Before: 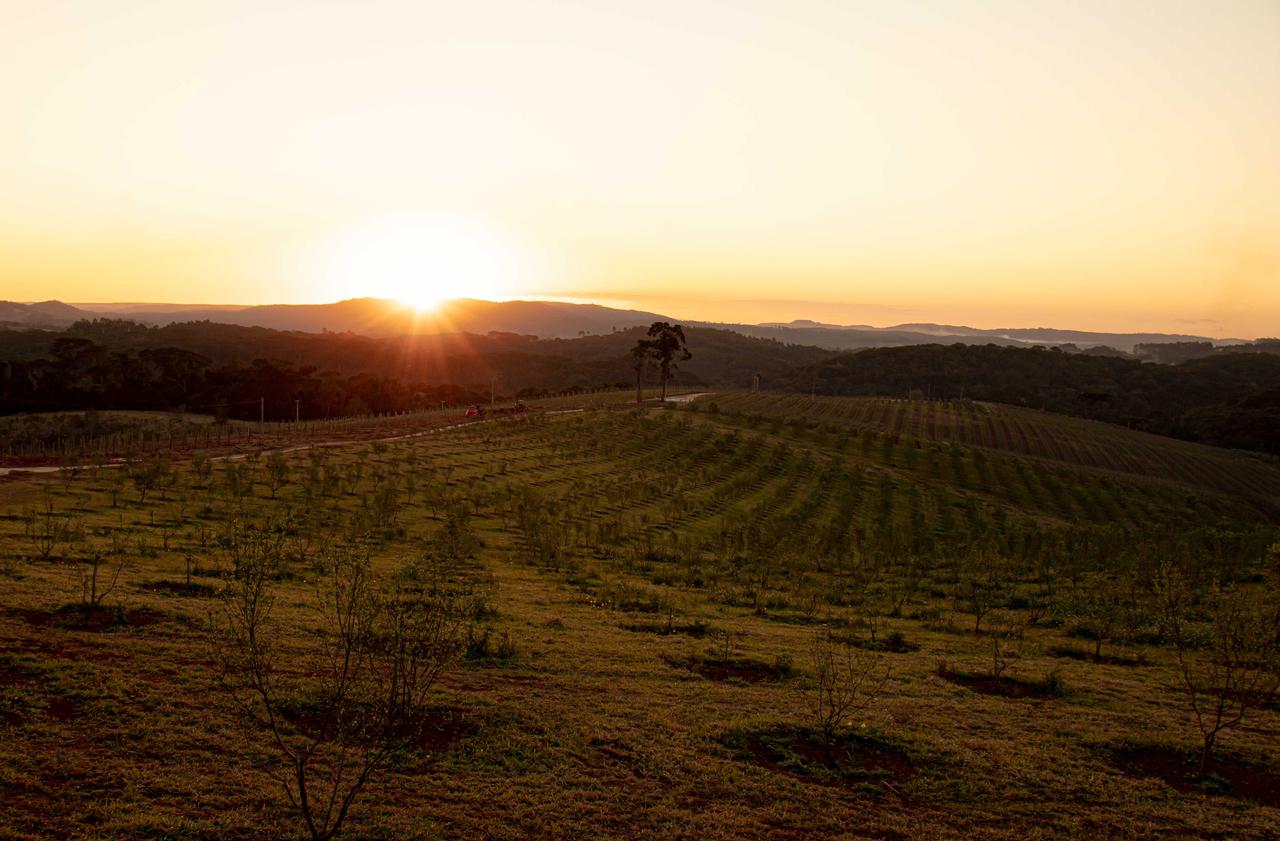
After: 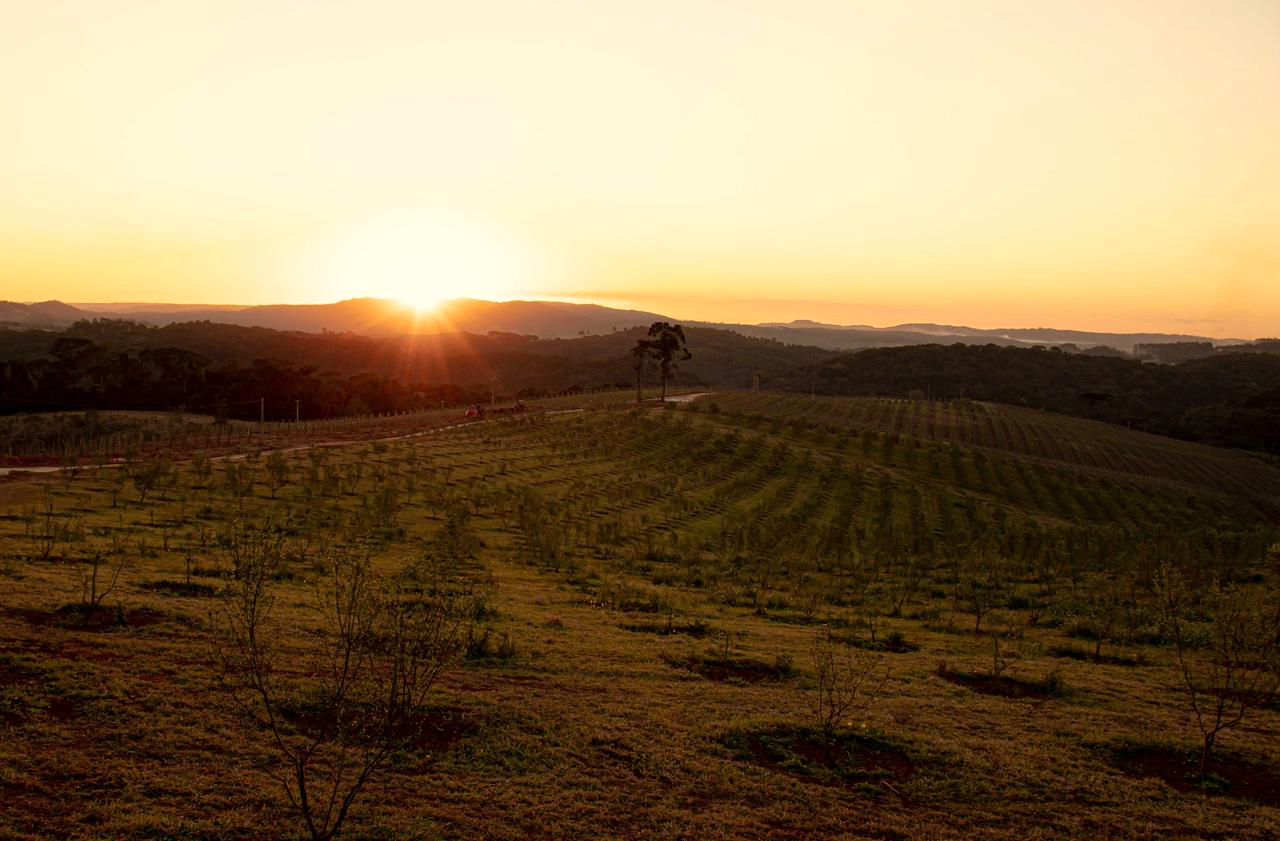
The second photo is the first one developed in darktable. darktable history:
white balance: red 1.045, blue 0.932
tone equalizer: on, module defaults
